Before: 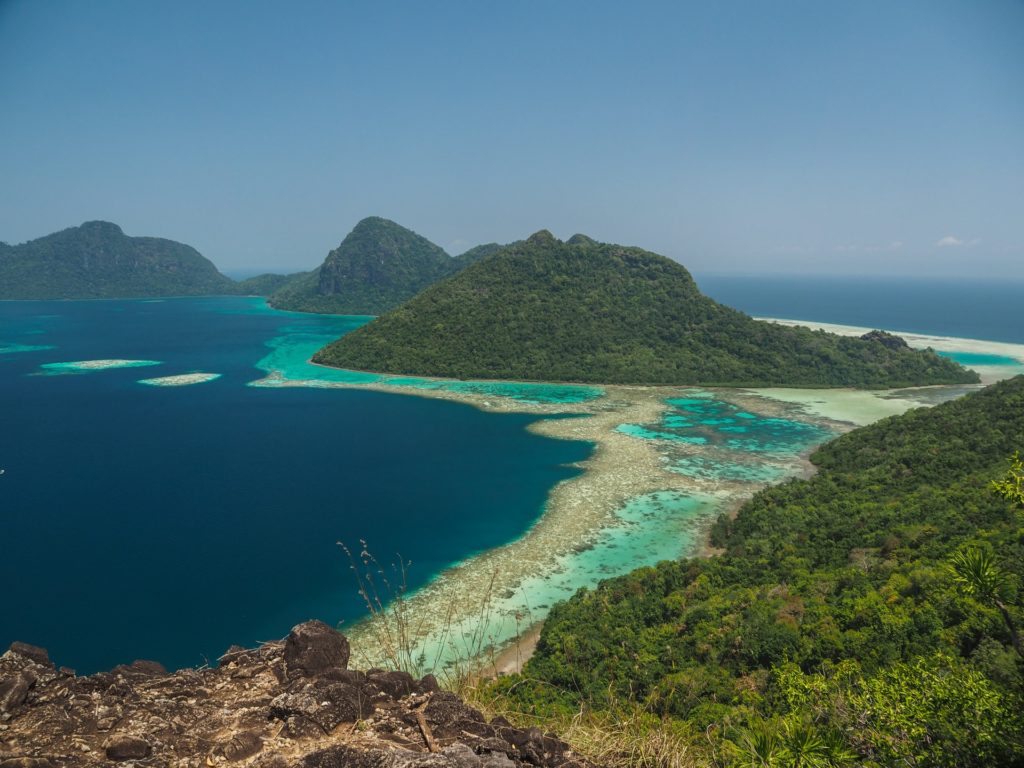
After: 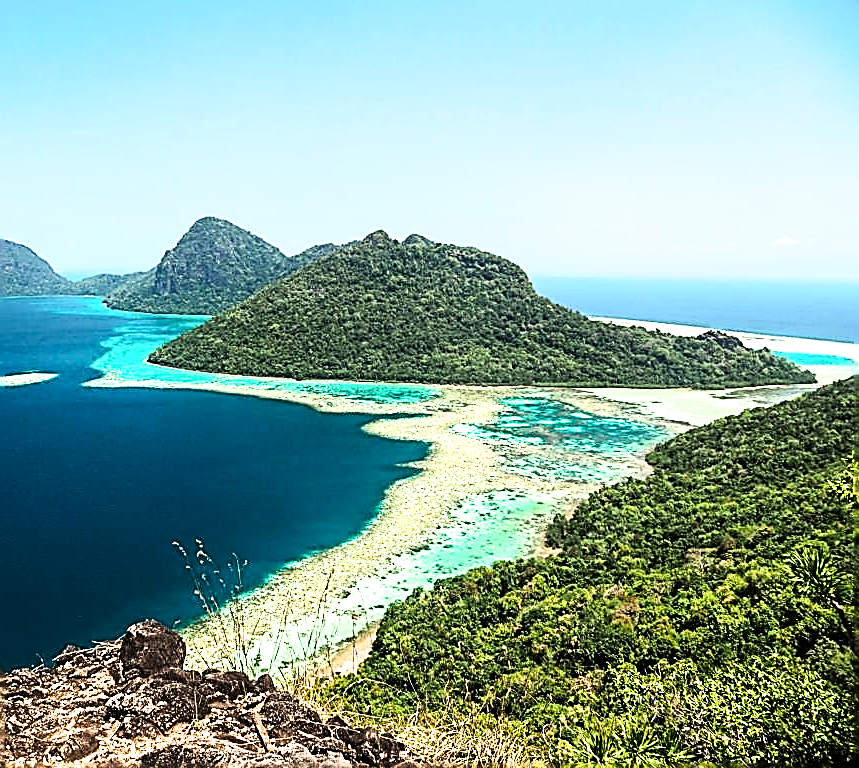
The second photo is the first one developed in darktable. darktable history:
exposure: black level correction 0, exposure 0.871 EV, compensate highlight preservation false
contrast brightness saturation: contrast 0.234, brightness 0.097, saturation 0.295
filmic rgb: black relative exposure -8.2 EV, white relative exposure 2.25 EV, hardness 7.19, latitude 85.24%, contrast 1.681, highlights saturation mix -3.71%, shadows ↔ highlights balance -3.02%
sharpen: amount 1.877
tone equalizer: -8 EV -0.564 EV, edges refinement/feathering 500, mask exposure compensation -1.57 EV, preserve details no
crop: left 16.05%
